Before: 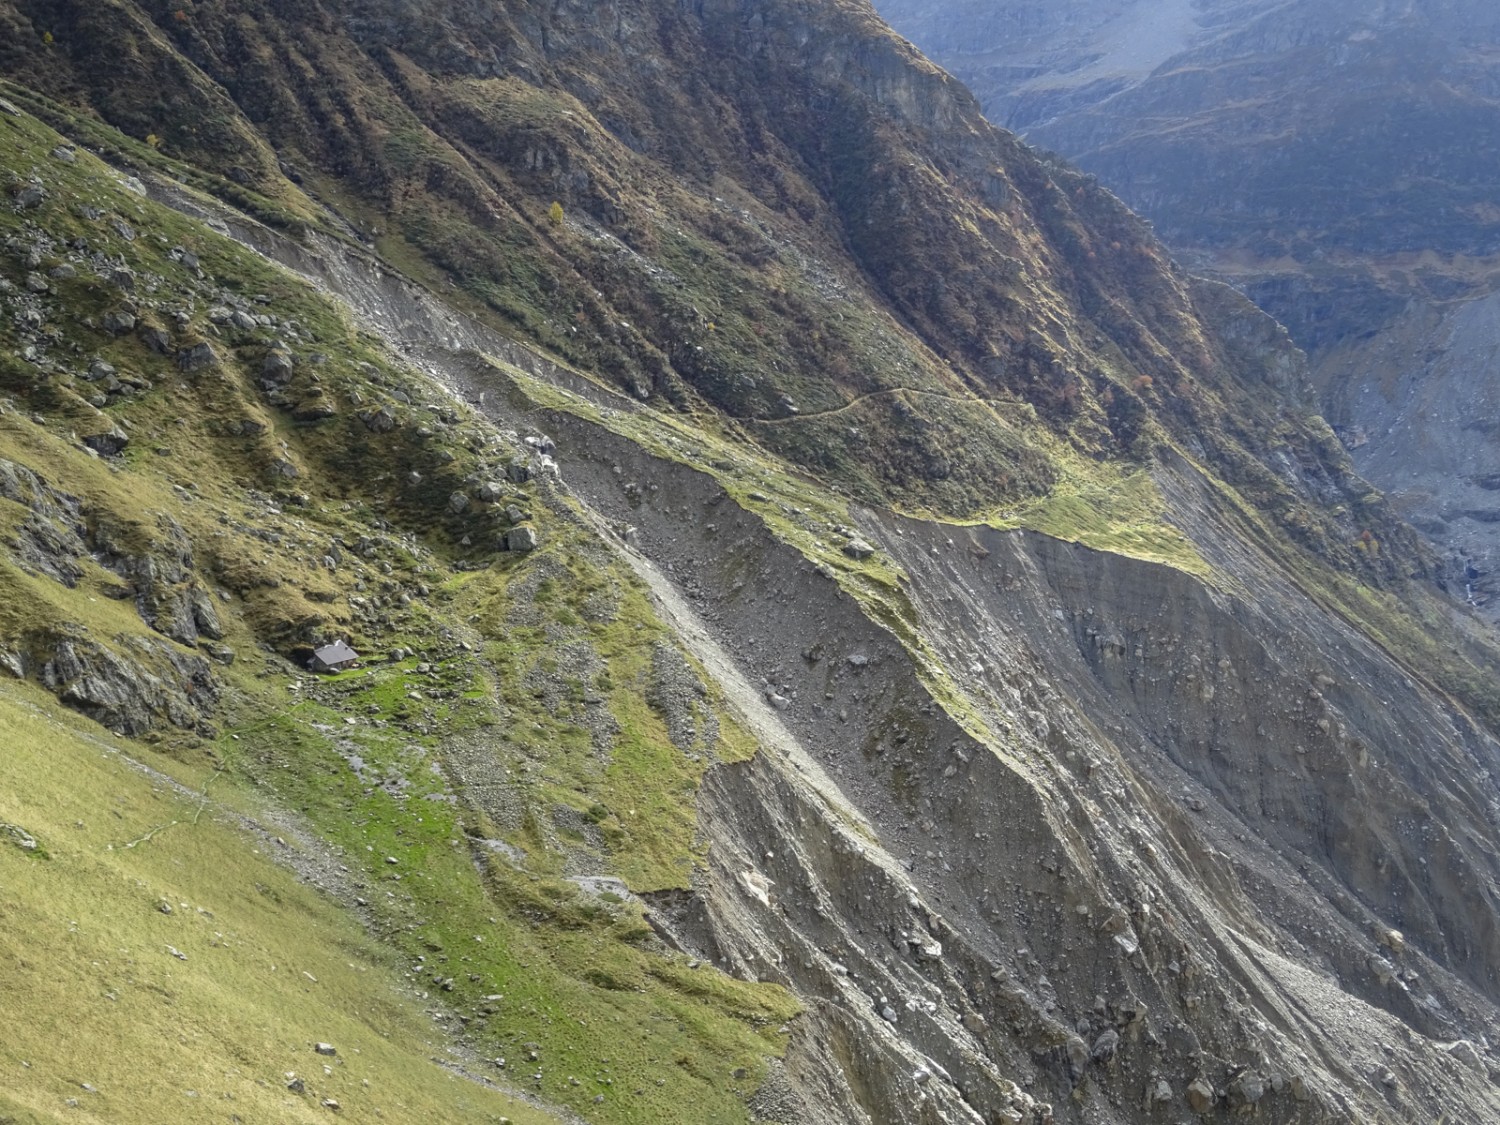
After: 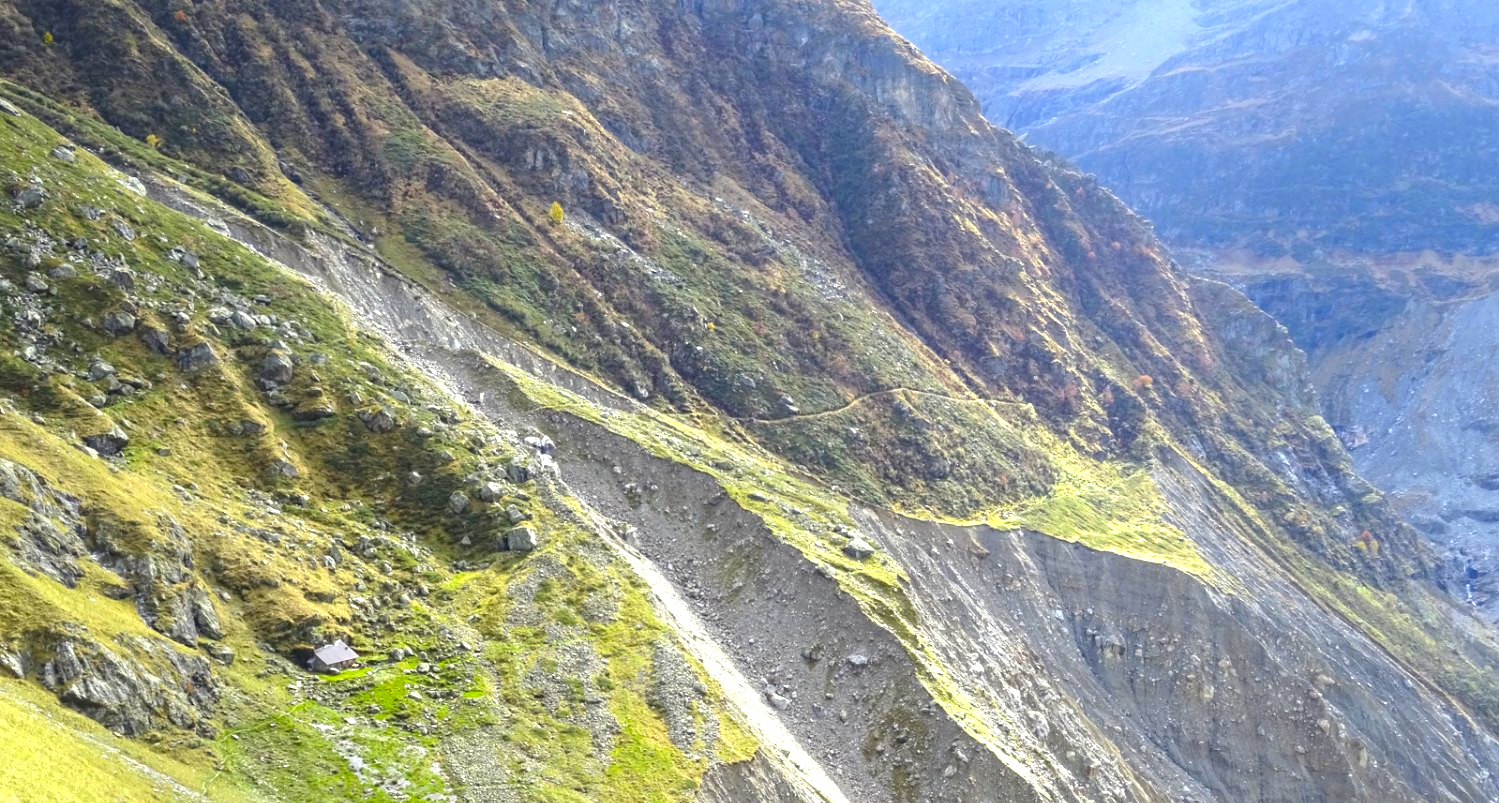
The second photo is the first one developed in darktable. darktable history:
exposure: black level correction 0, exposure 1.1 EV, compensate exposure bias true, compensate highlight preservation false
color balance rgb: perceptual saturation grading › global saturation 30%, global vibrance 20%
crop: bottom 28.576%
